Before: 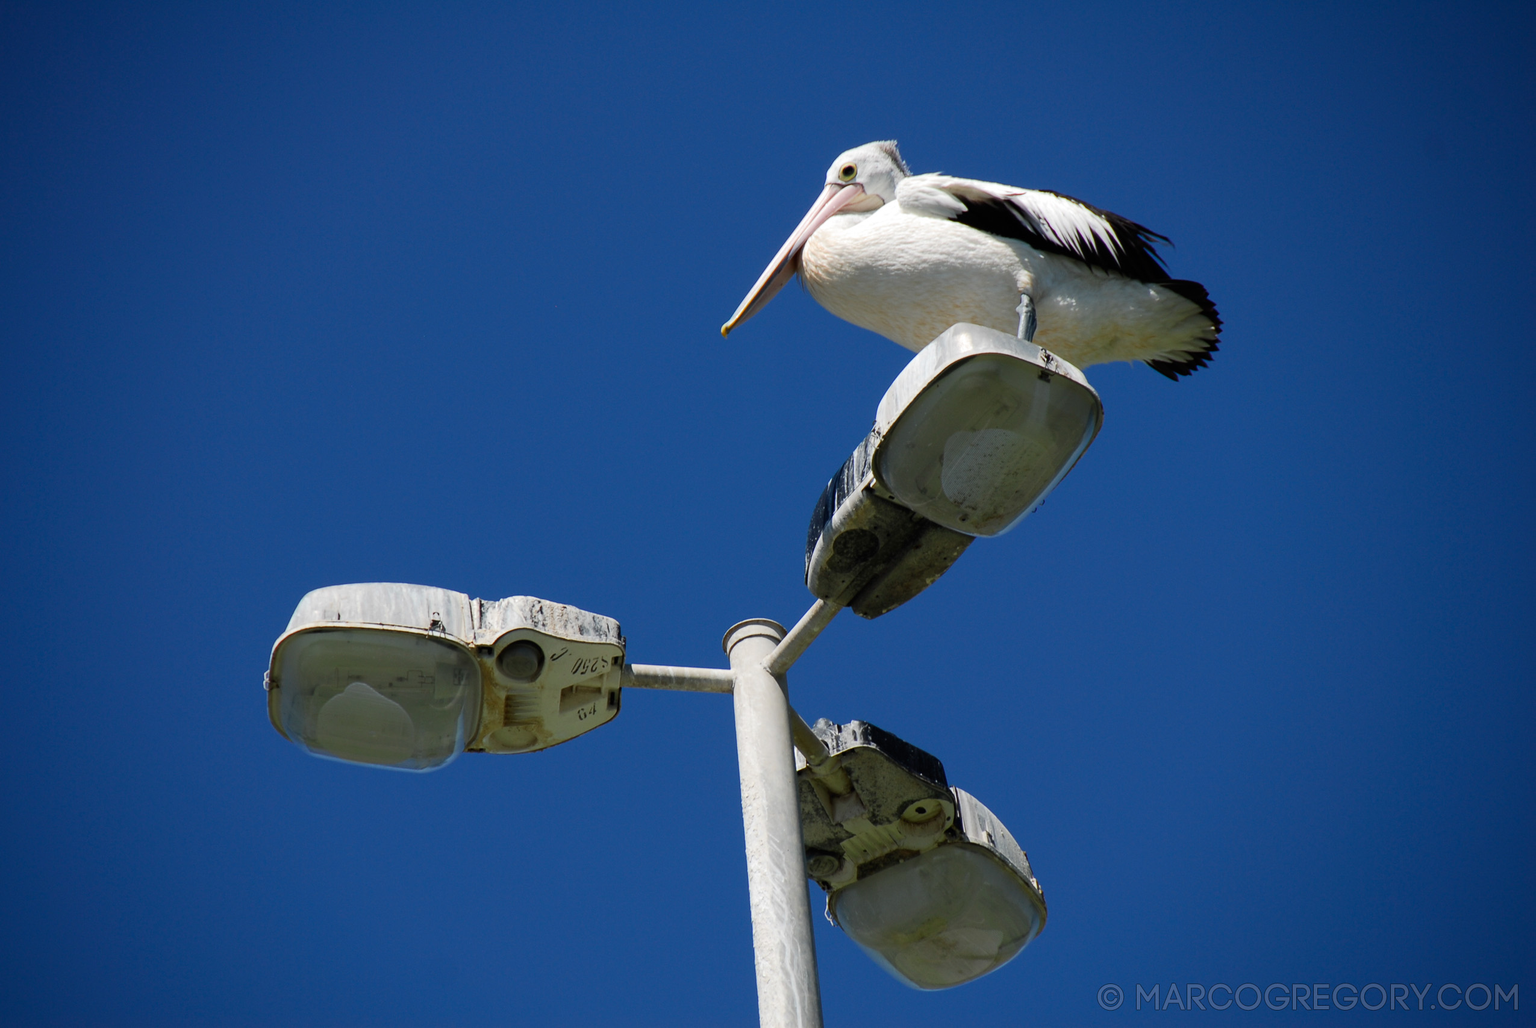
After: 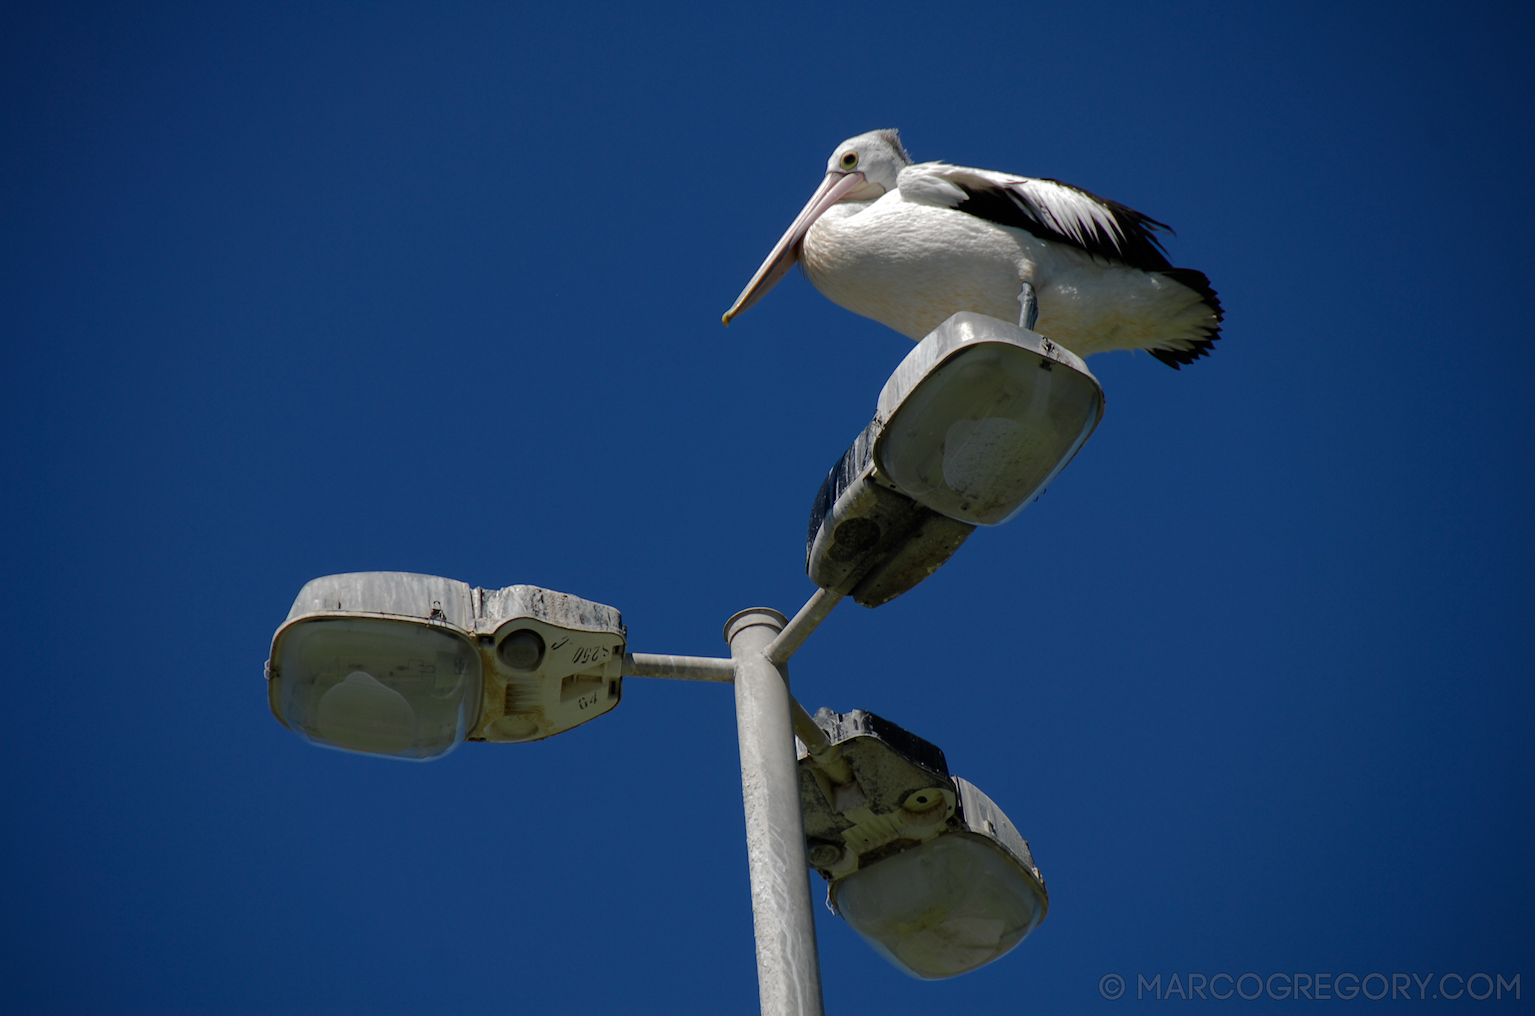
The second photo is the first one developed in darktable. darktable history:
crop: top 1.173%, right 0.079%
base curve: curves: ch0 [(0, 0) (0.841, 0.609) (1, 1)]
